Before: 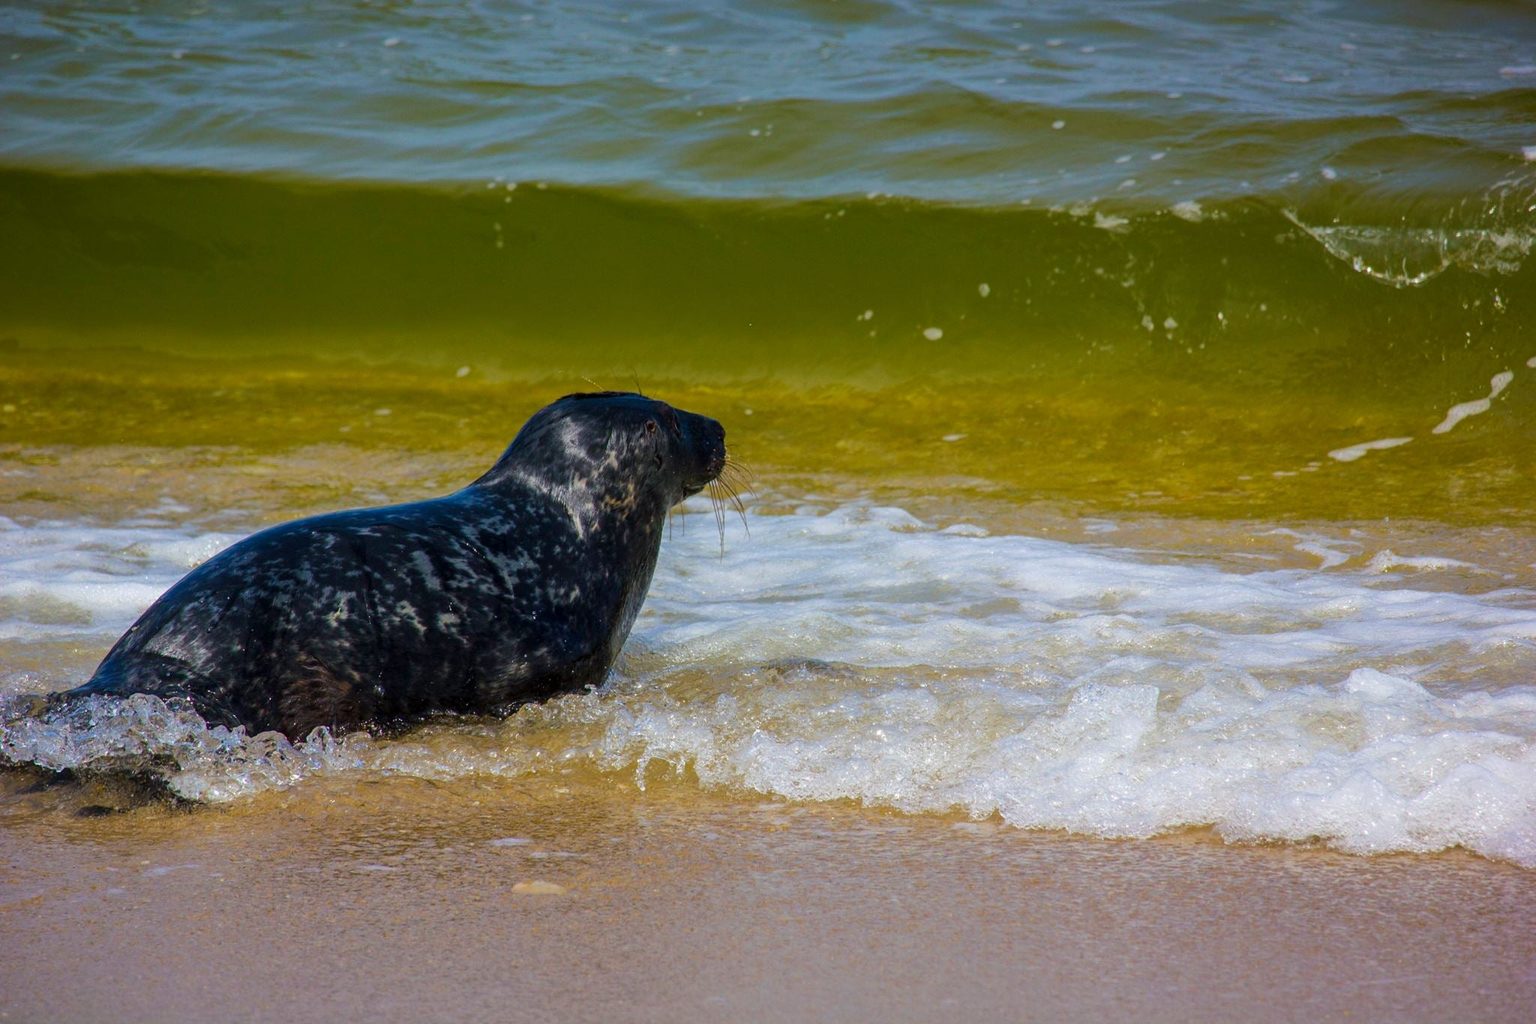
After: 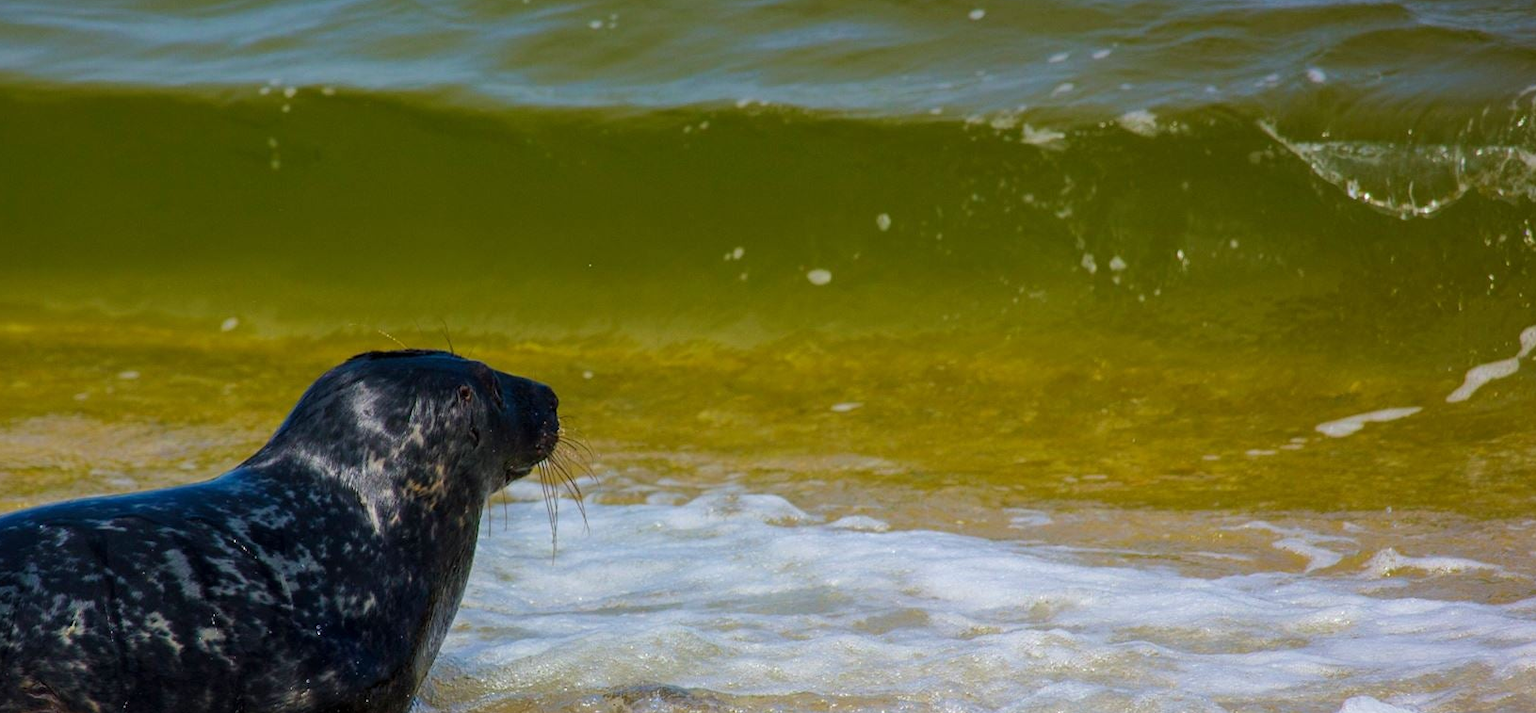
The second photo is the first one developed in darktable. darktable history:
crop: left 18.302%, top 11.073%, right 2.029%, bottom 33.354%
